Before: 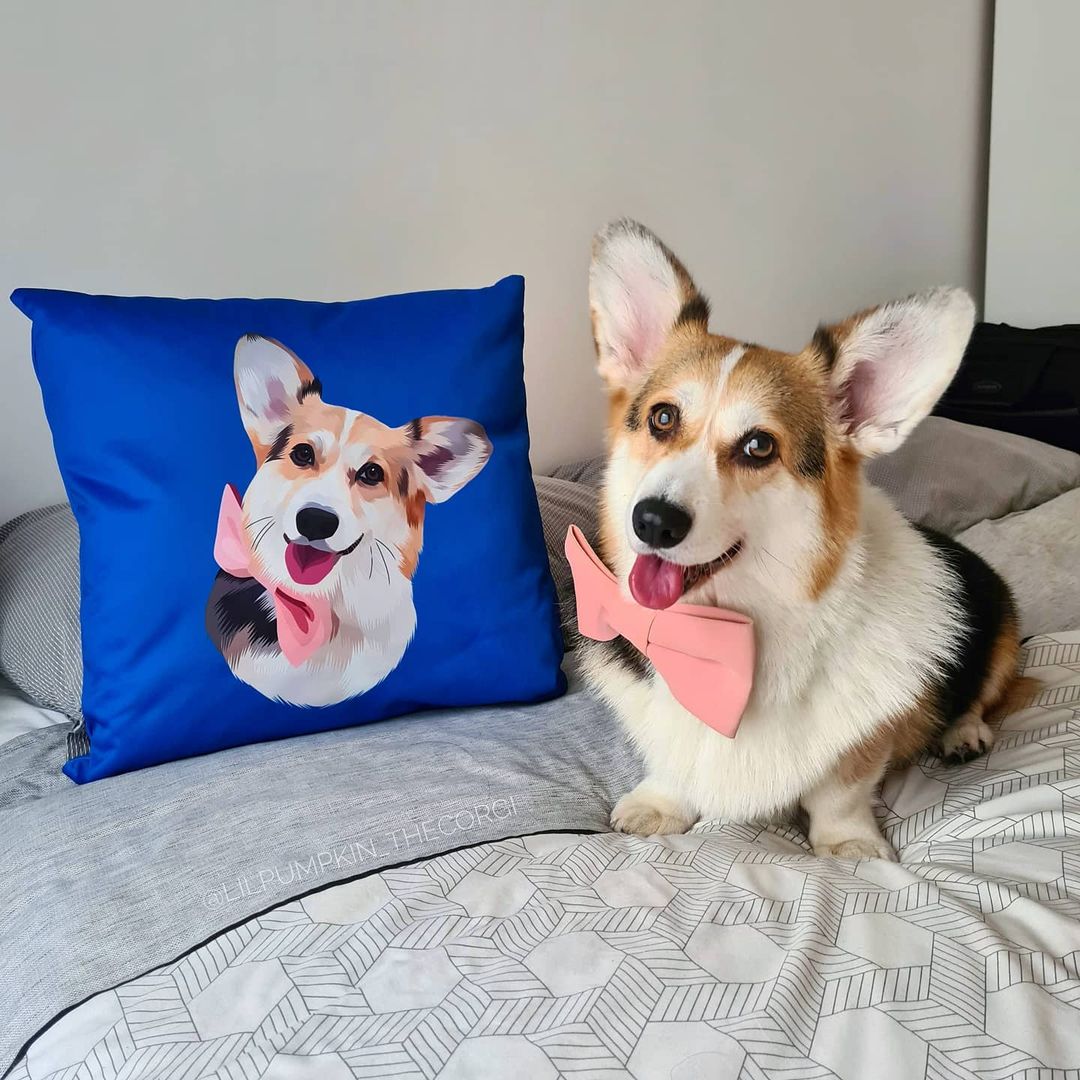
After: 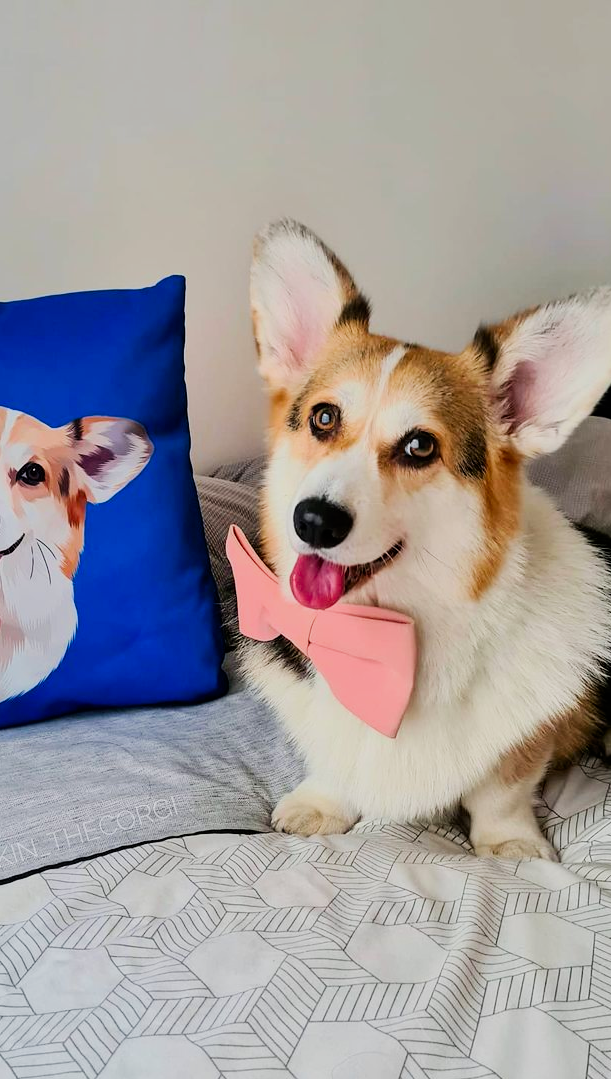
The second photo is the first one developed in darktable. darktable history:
tone equalizer: on, module defaults
crop: left 31.458%, top 0%, right 11.876%
filmic rgb: black relative exposure -7.65 EV, white relative exposure 4.56 EV, hardness 3.61, contrast 1.106
contrast brightness saturation: contrast 0.09, saturation 0.28
